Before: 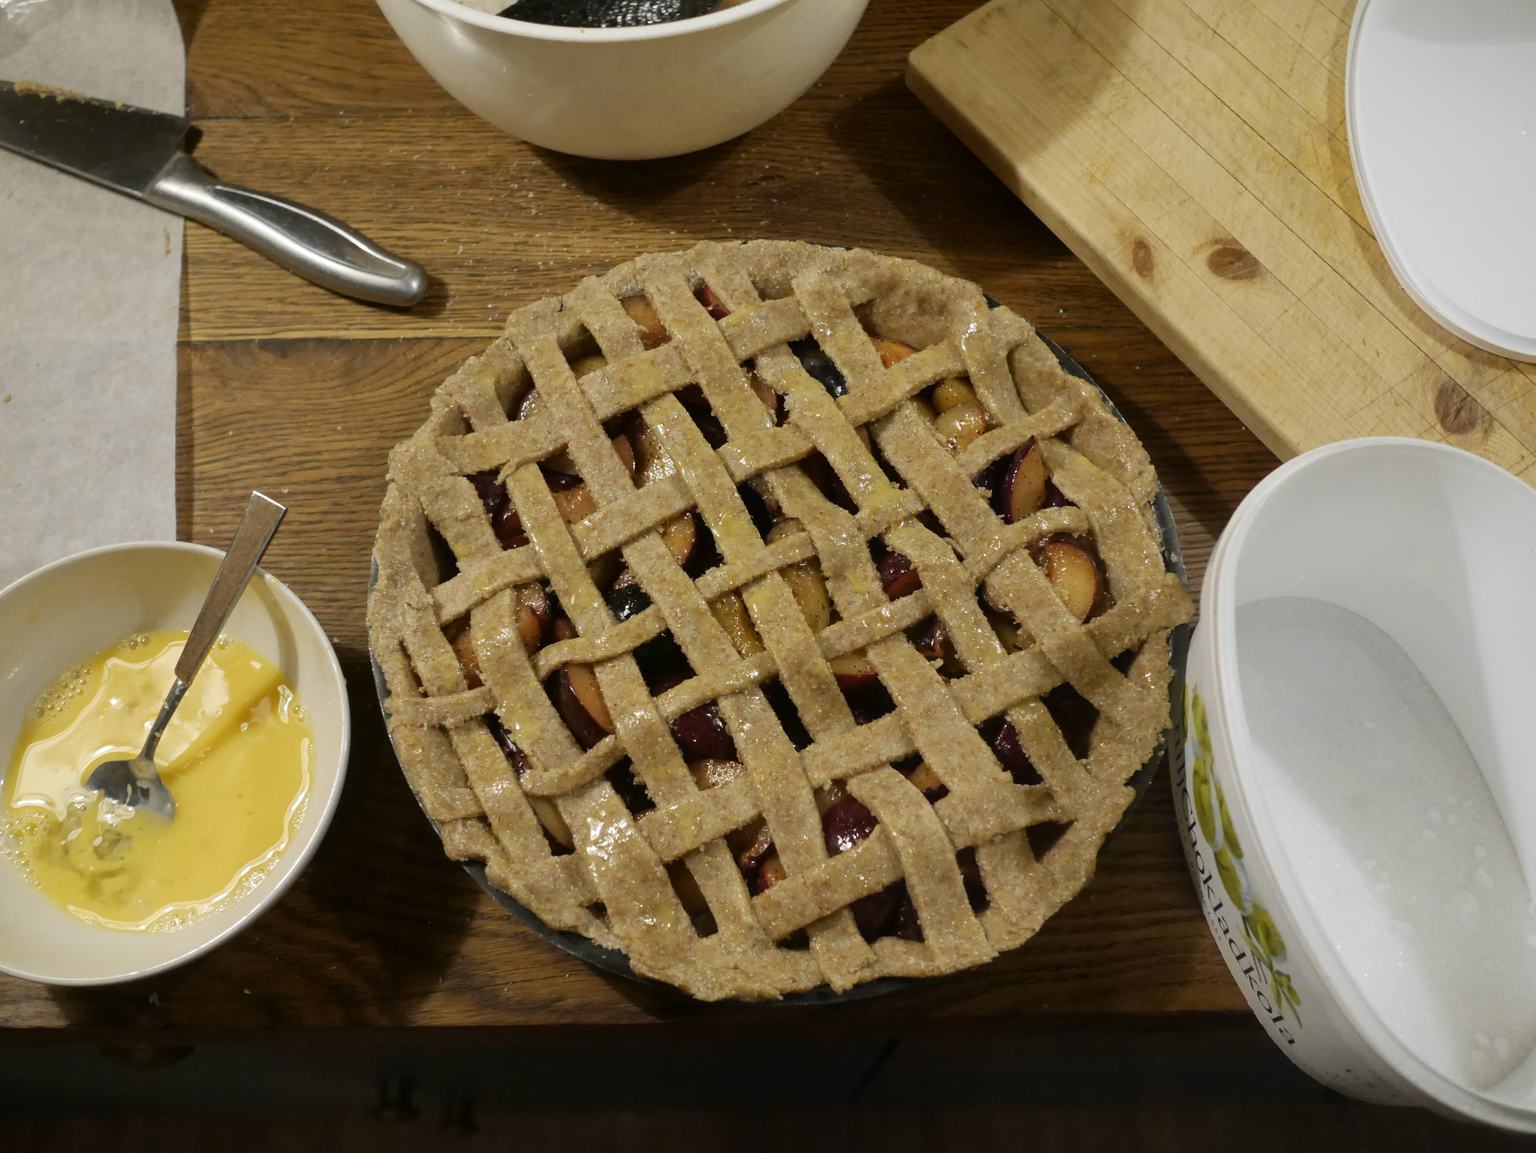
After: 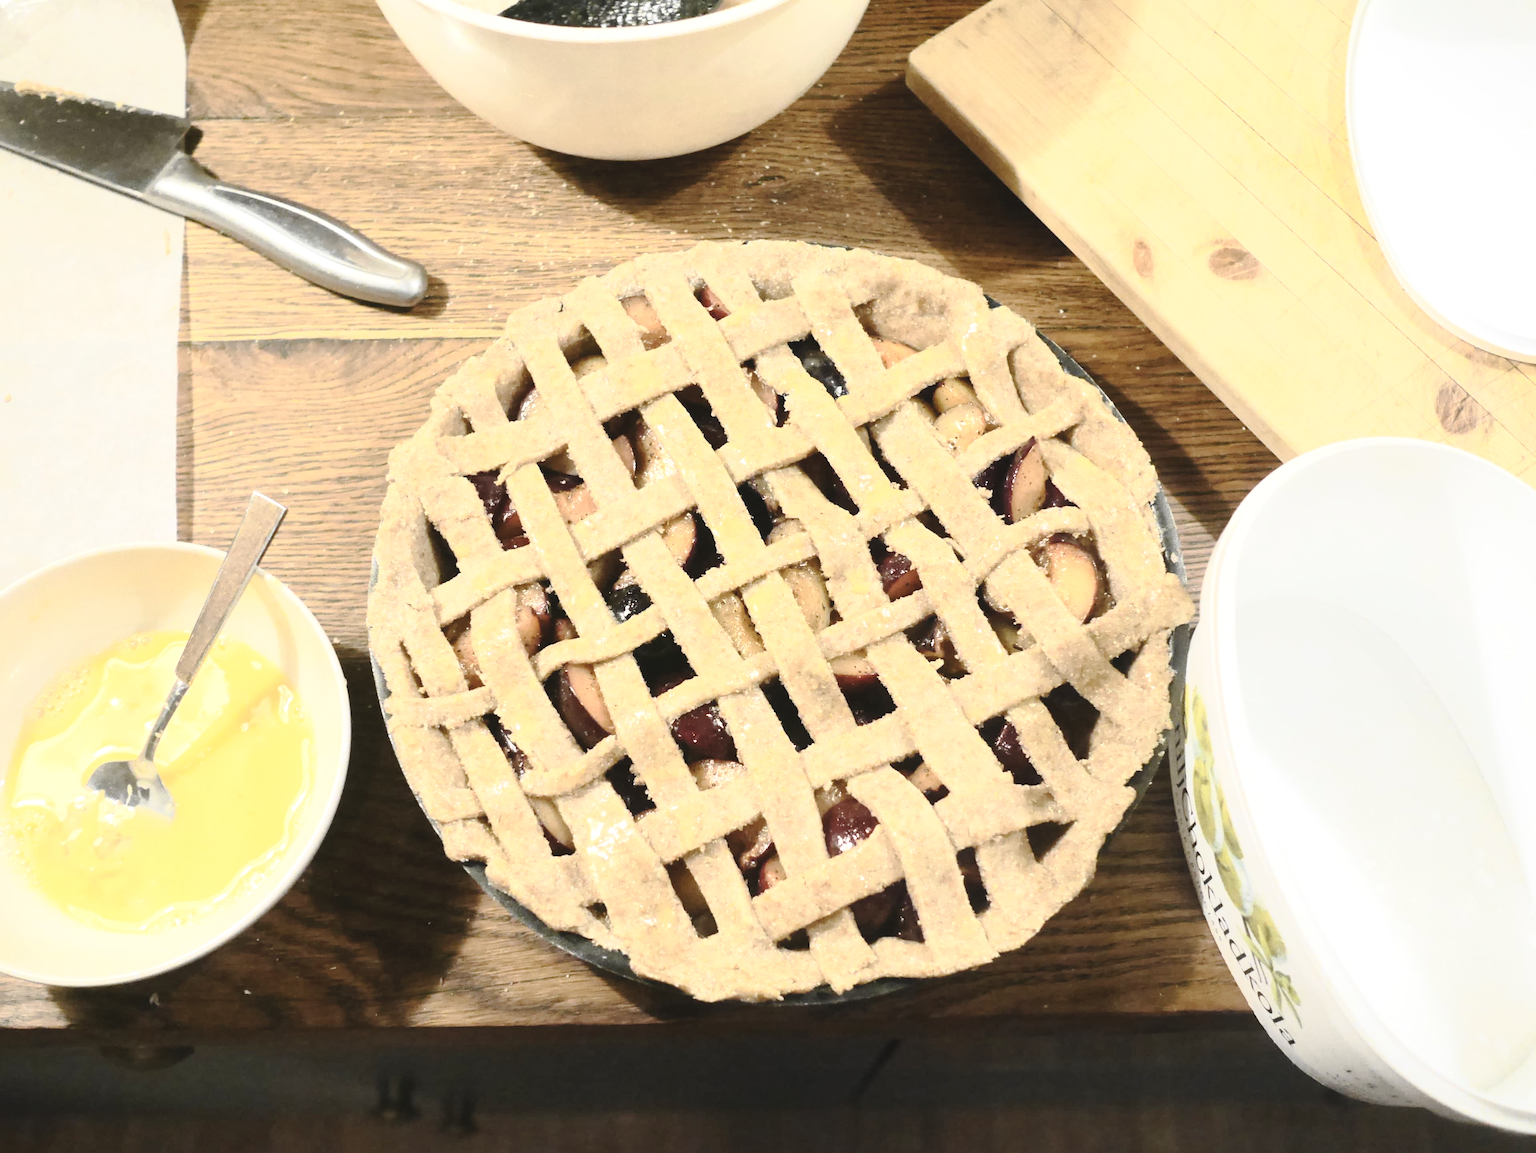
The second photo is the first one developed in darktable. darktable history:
exposure: black level correction 0, exposure 1.298 EV, compensate highlight preservation false
color correction: highlights b* -0.027, saturation 0.791
contrast brightness saturation: contrast 0.393, brightness 0.521
tone curve: curves: ch0 [(0, 0.003) (0.211, 0.174) (0.482, 0.519) (0.843, 0.821) (0.992, 0.971)]; ch1 [(0, 0) (0.276, 0.206) (0.393, 0.364) (0.482, 0.477) (0.506, 0.5) (0.523, 0.523) (0.572, 0.592) (0.635, 0.665) (0.695, 0.759) (1, 1)]; ch2 [(0, 0) (0.438, 0.456) (0.498, 0.497) (0.536, 0.527) (0.562, 0.584) (0.619, 0.602) (0.698, 0.698) (1, 1)], preserve colors none
